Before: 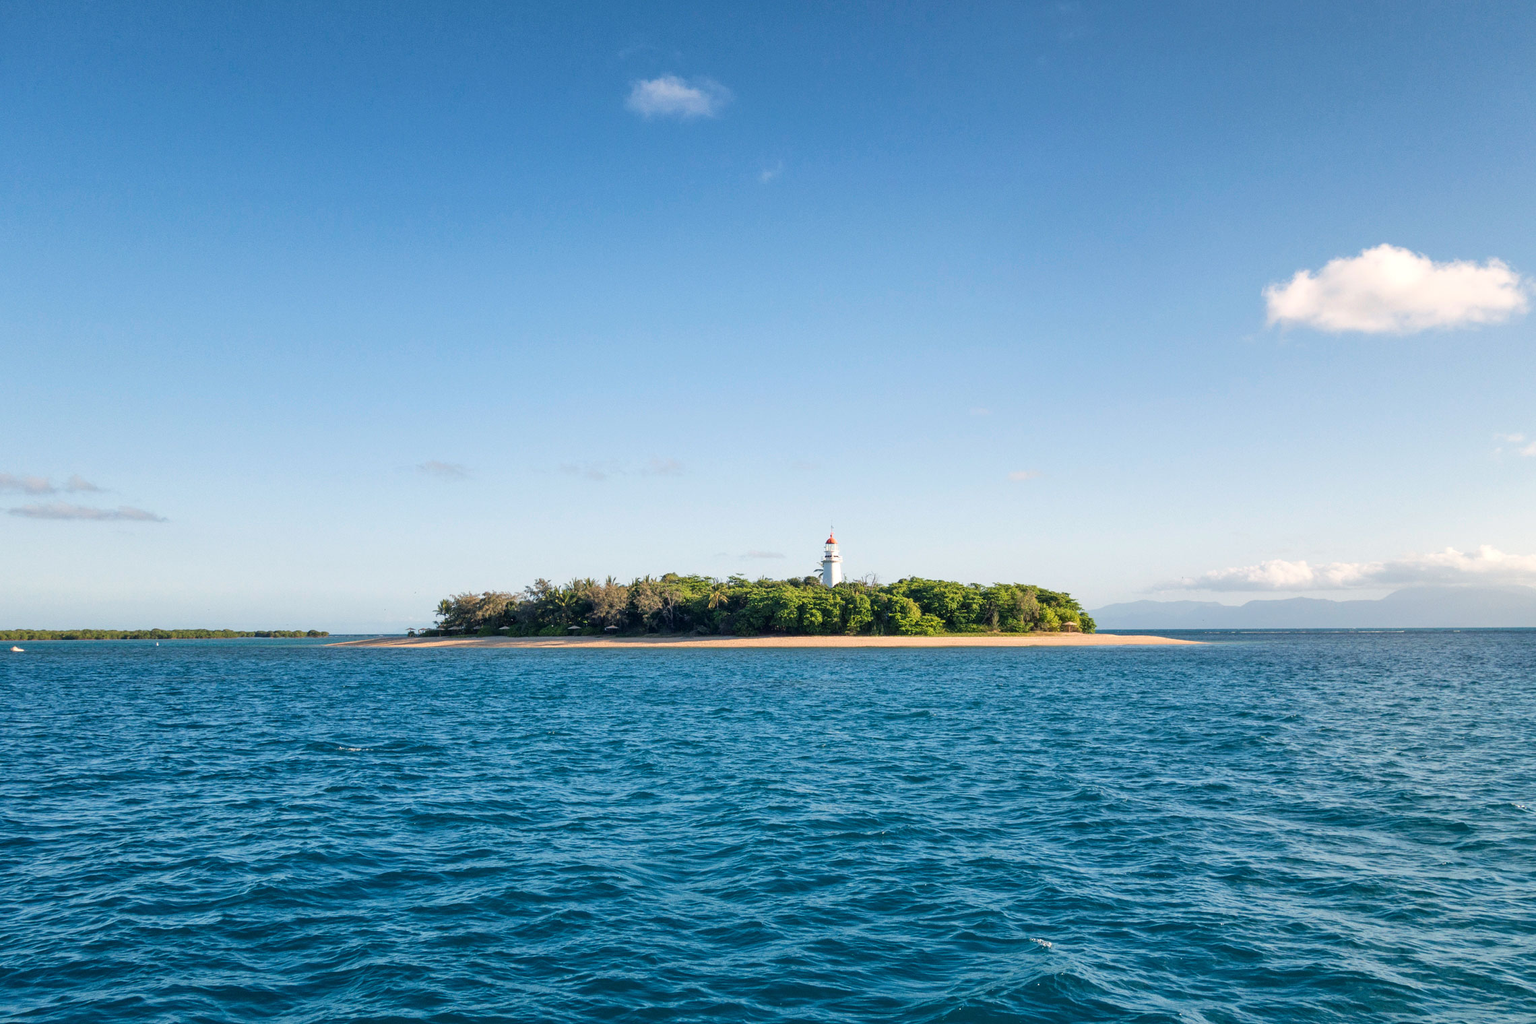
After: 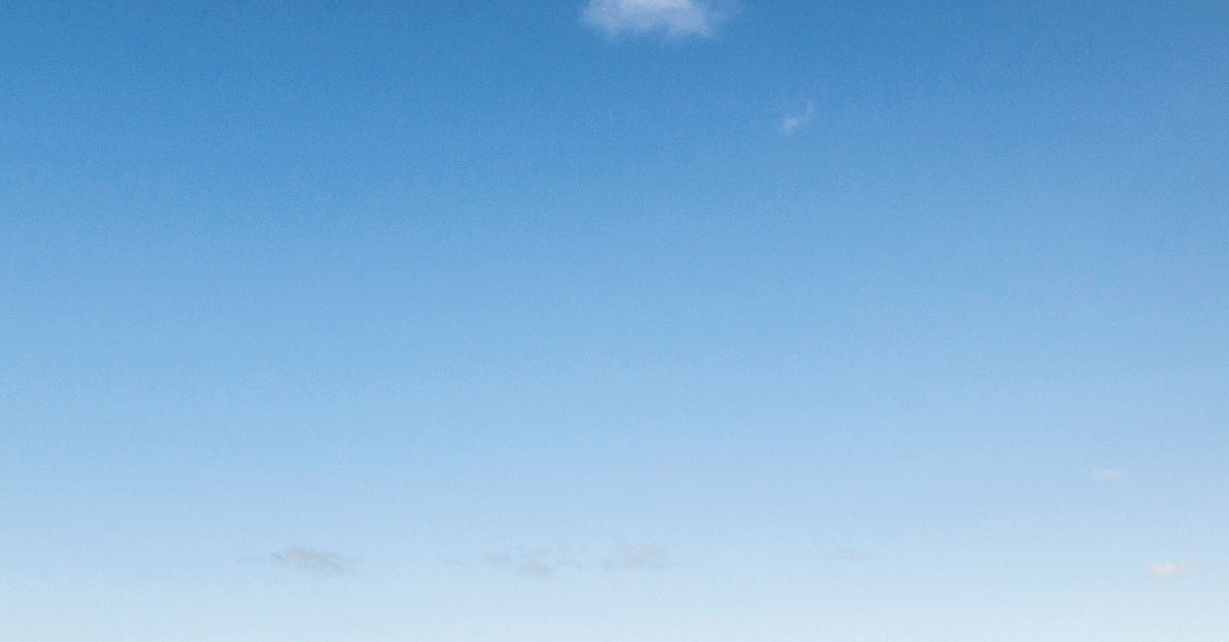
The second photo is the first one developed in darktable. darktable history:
crop: left 15.306%, top 9.065%, right 30.789%, bottom 48.638%
local contrast: on, module defaults
